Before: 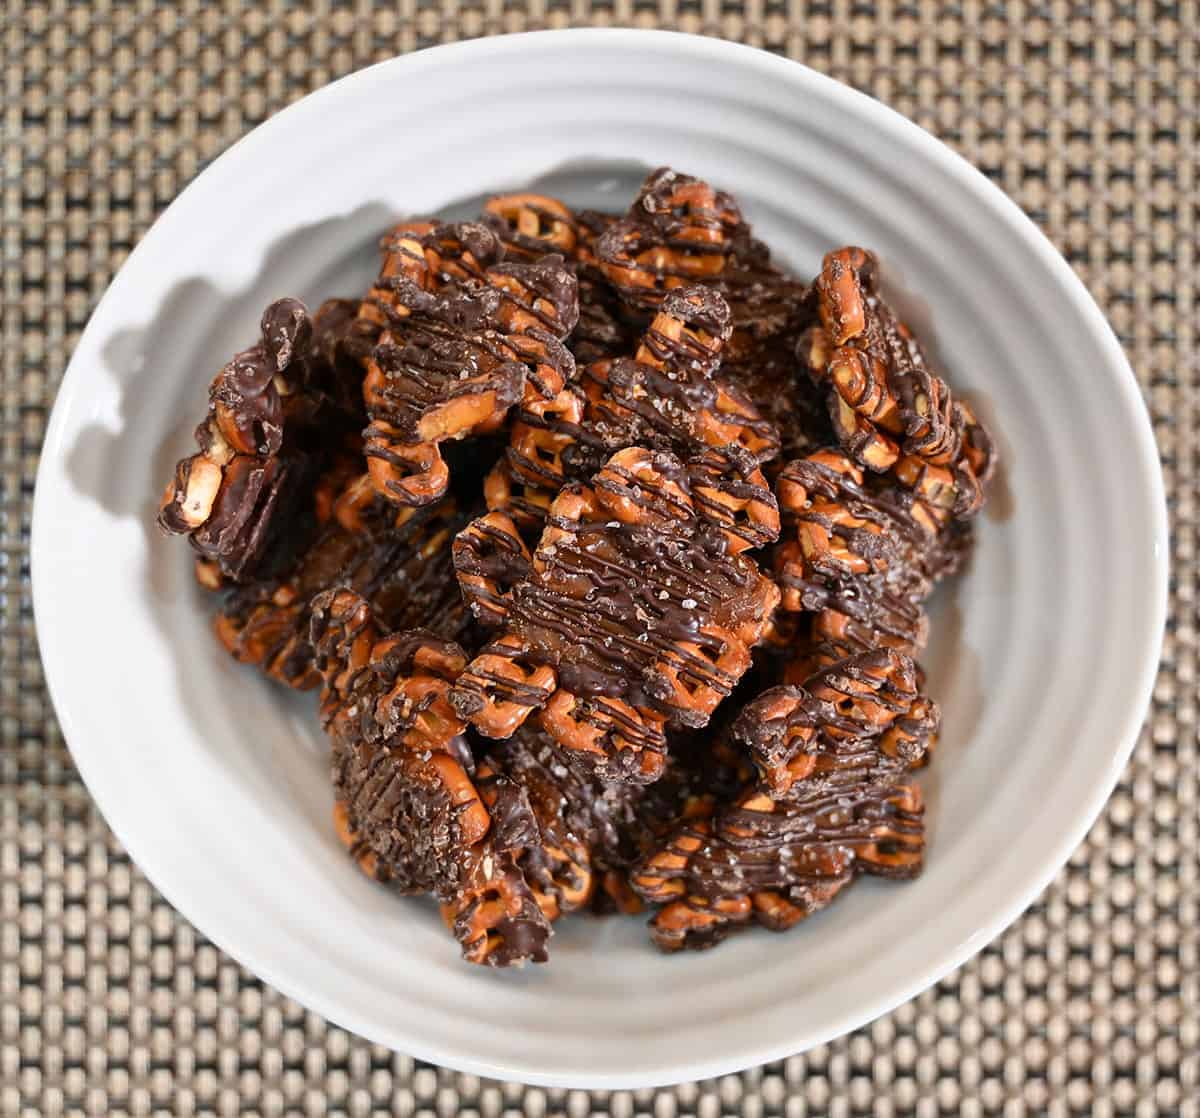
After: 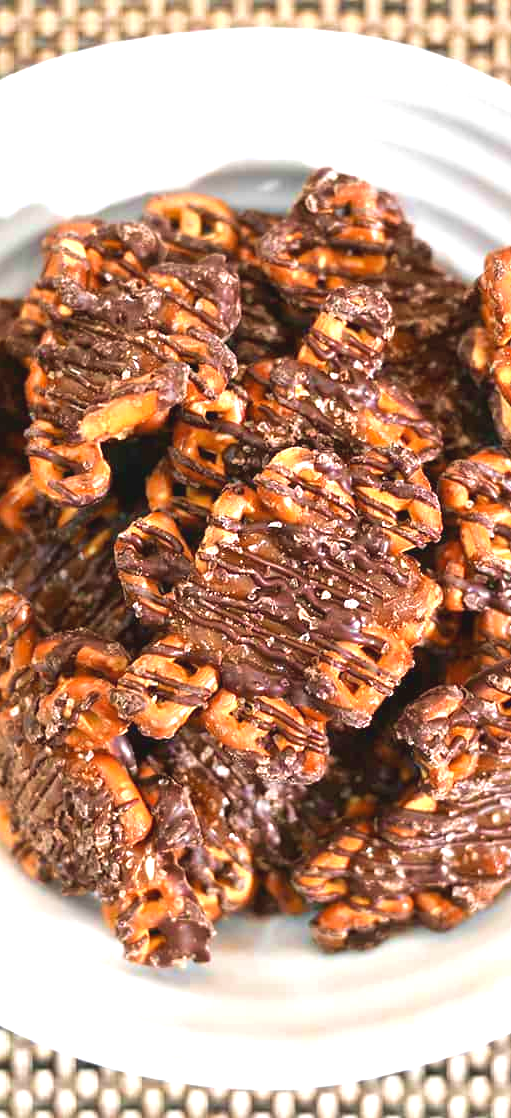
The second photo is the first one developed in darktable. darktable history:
contrast brightness saturation: contrast -0.111
crop: left 28.212%, right 29.198%
velvia: strength 40.54%
exposure: exposure 1.262 EV, compensate highlight preservation false
